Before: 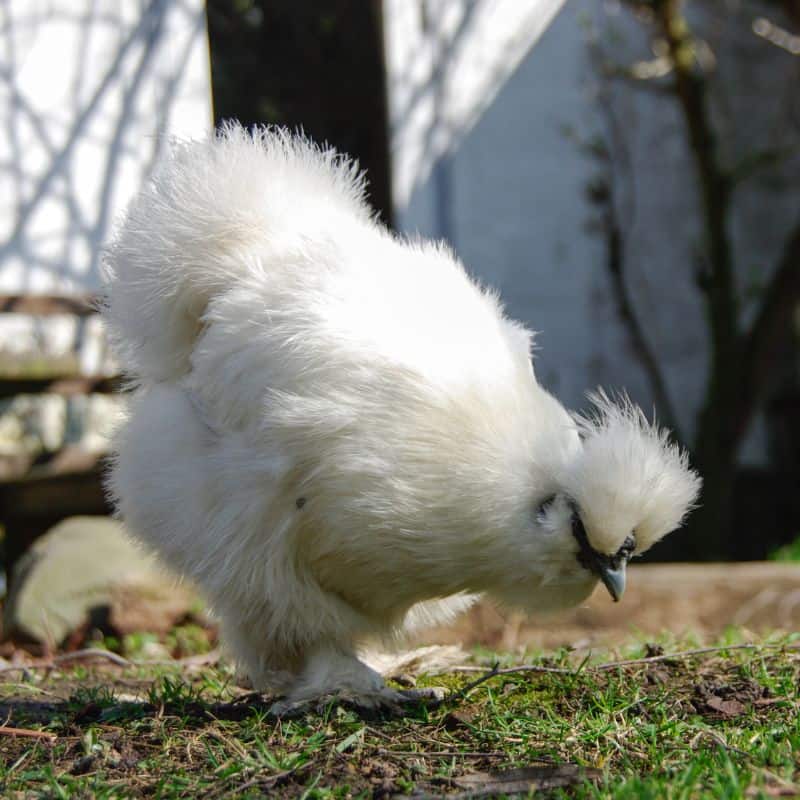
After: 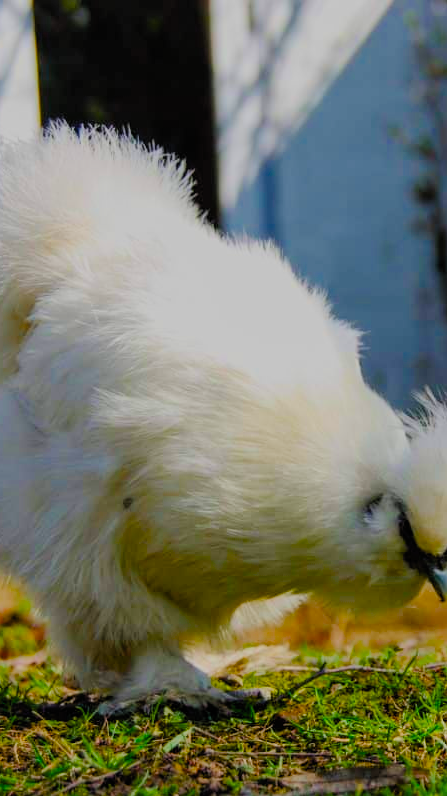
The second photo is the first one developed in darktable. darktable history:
color balance rgb: linear chroma grading › global chroma 9%, perceptual saturation grading › global saturation 36%, perceptual saturation grading › shadows 35%, perceptual brilliance grading › global brilliance 15%, perceptual brilliance grading › shadows -35%, global vibrance 15%
crop: left 21.674%, right 22.086%
filmic rgb: white relative exposure 8 EV, threshold 3 EV, hardness 2.44, latitude 10.07%, contrast 0.72, highlights saturation mix 10%, shadows ↔ highlights balance 1.38%, color science v4 (2020), enable highlight reconstruction true
